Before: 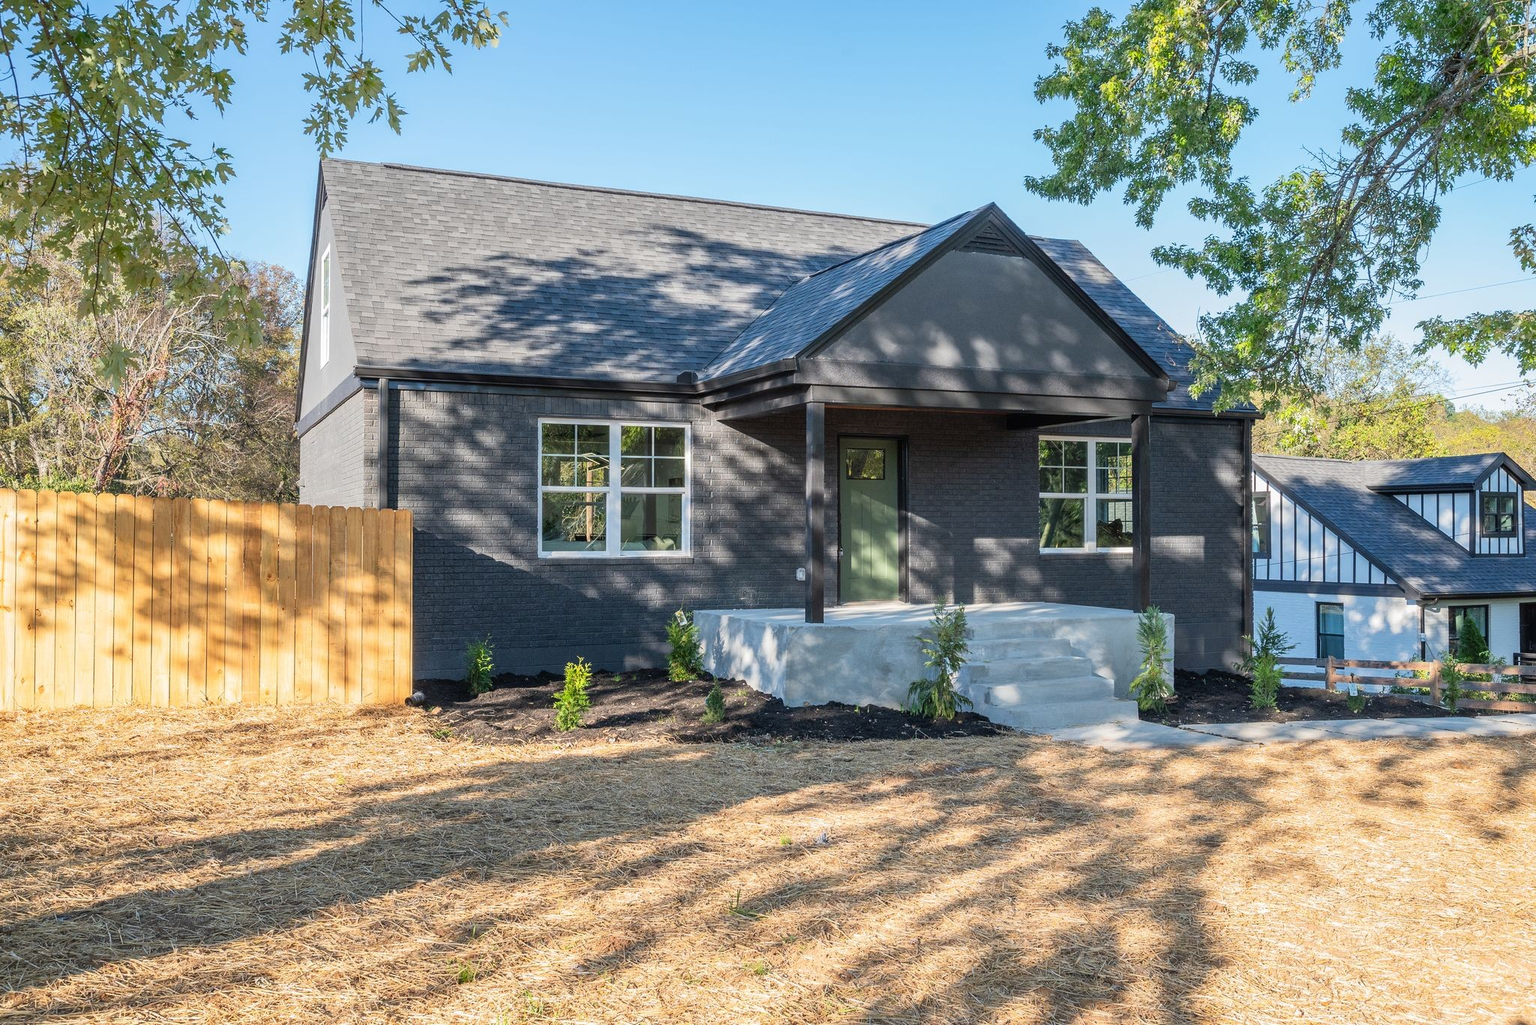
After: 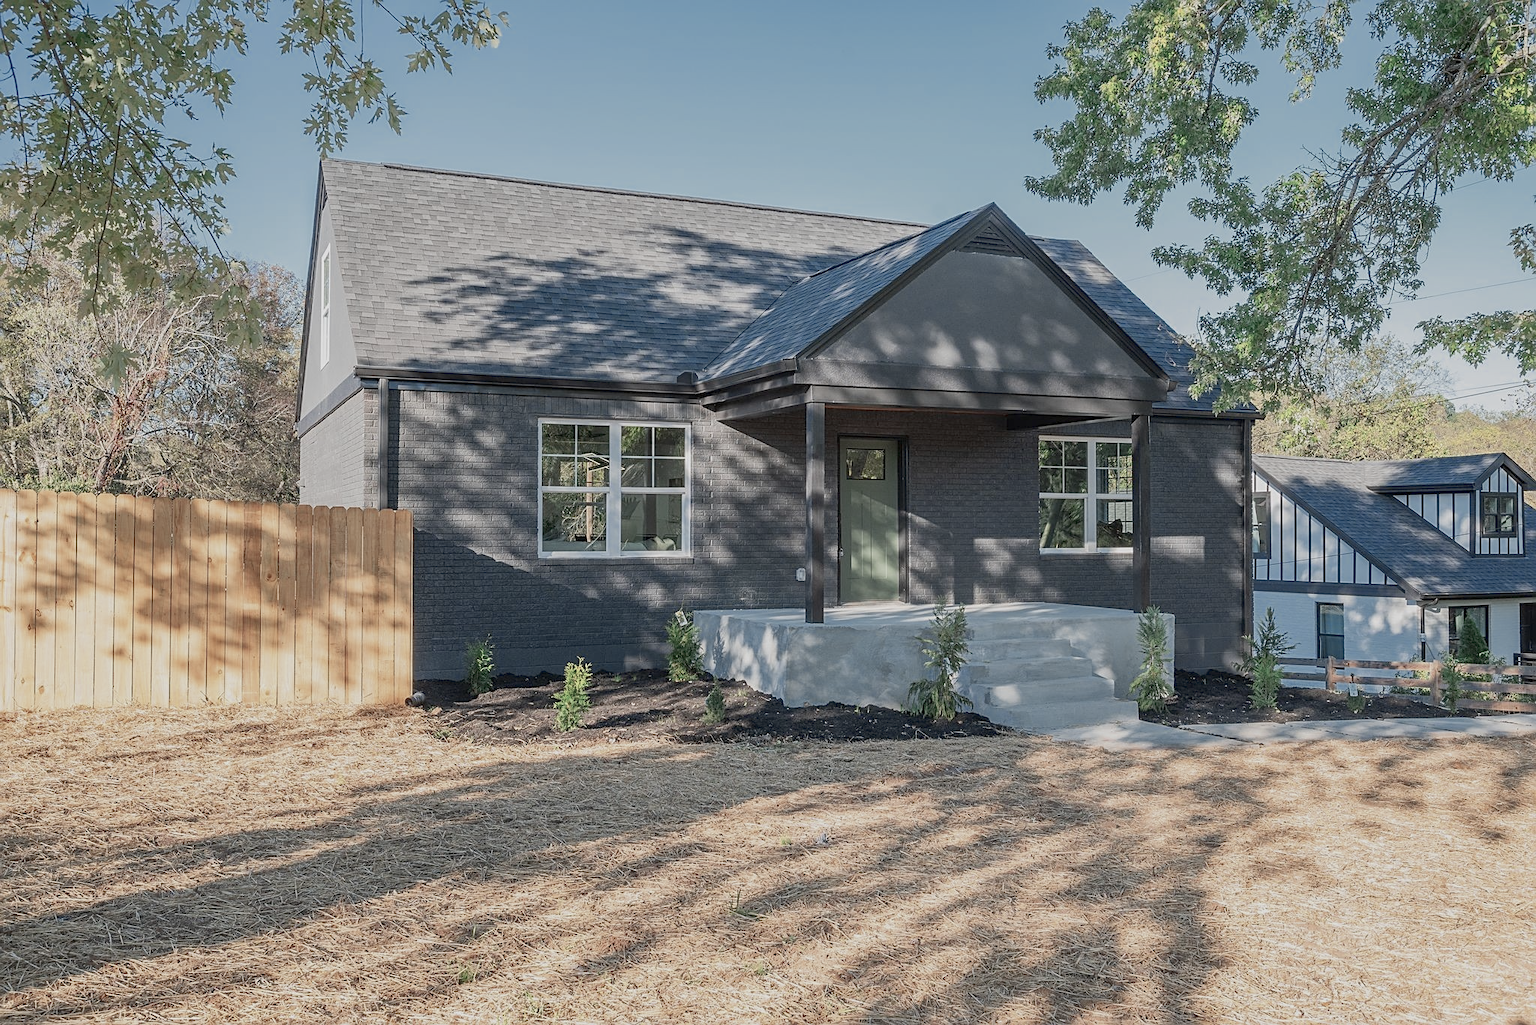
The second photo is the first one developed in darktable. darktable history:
contrast brightness saturation: contrast 0.07
color balance rgb: perceptual saturation grading › global saturation -27.94%, hue shift -2.27°, contrast -21.26%
white balance: emerald 1
sharpen: on, module defaults
color zones: curves: ch0 [(0, 0.5) (0.125, 0.4) (0.25, 0.5) (0.375, 0.4) (0.5, 0.4) (0.625, 0.35) (0.75, 0.35) (0.875, 0.5)]; ch1 [(0, 0.35) (0.125, 0.45) (0.25, 0.35) (0.375, 0.35) (0.5, 0.35) (0.625, 0.35) (0.75, 0.45) (0.875, 0.35)]; ch2 [(0, 0.6) (0.125, 0.5) (0.25, 0.5) (0.375, 0.6) (0.5, 0.6) (0.625, 0.5) (0.75, 0.5) (0.875, 0.5)]
